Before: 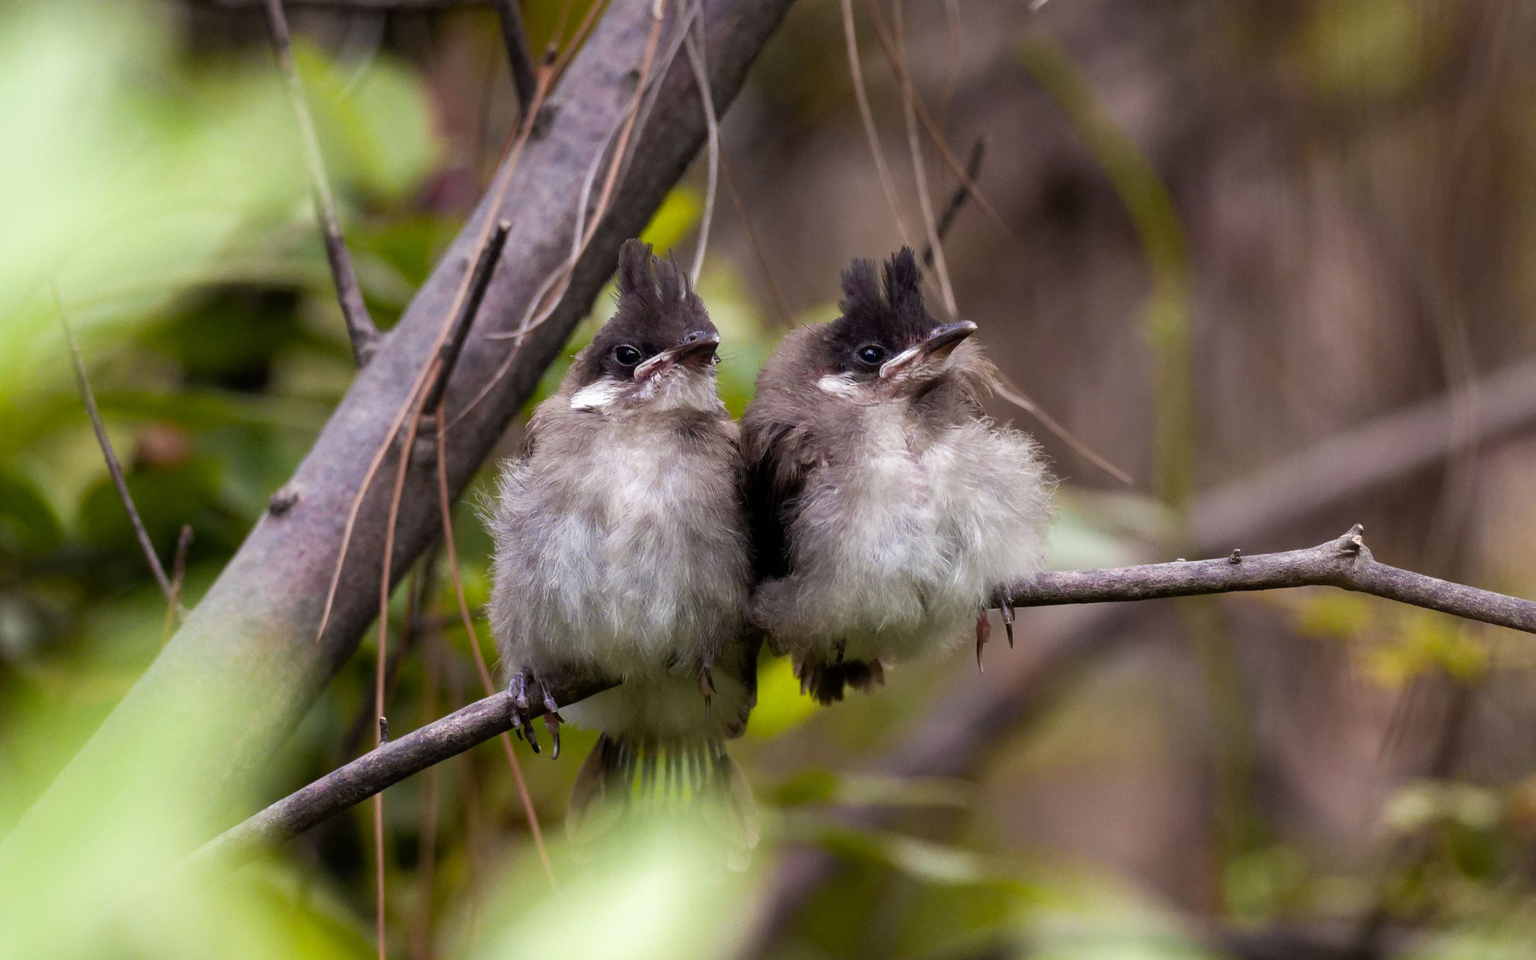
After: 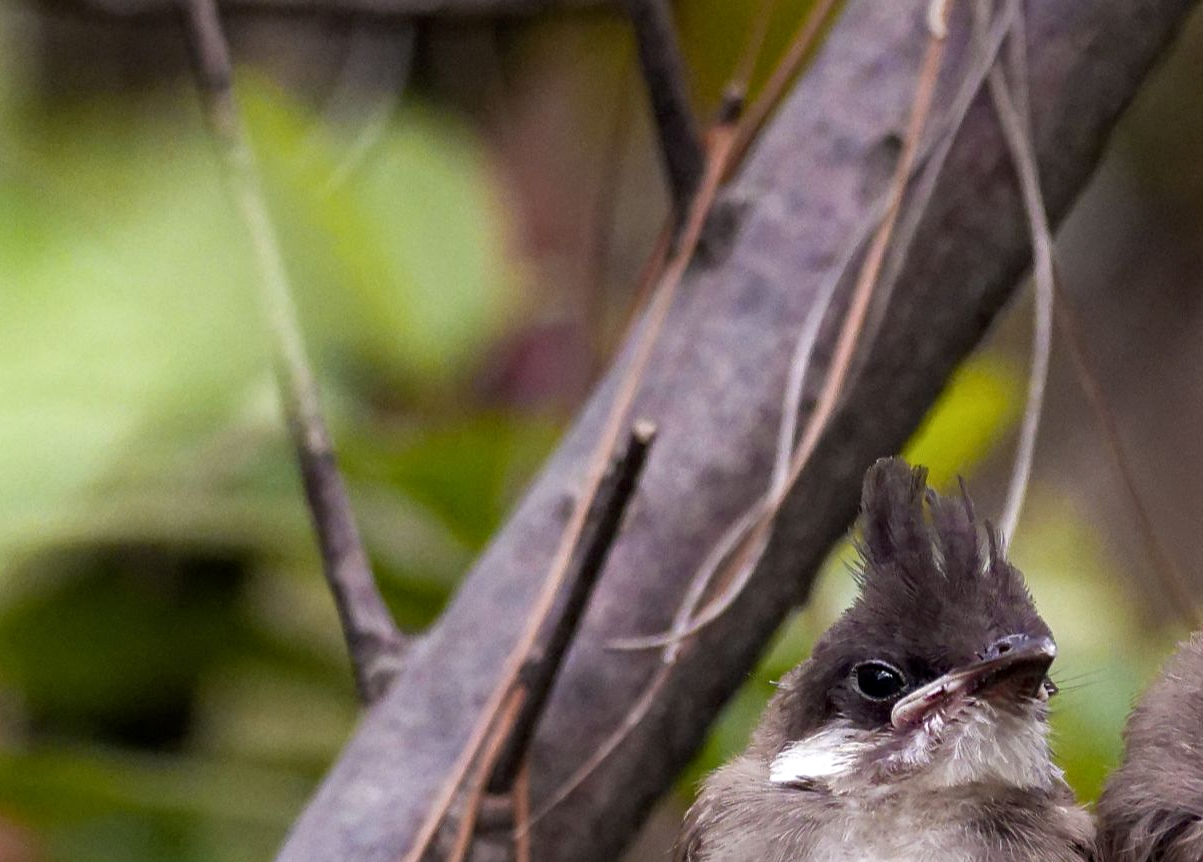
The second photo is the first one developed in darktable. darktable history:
crop and rotate: left 10.981%, top 0.048%, right 48.11%, bottom 53.041%
tone equalizer: on, module defaults
contrast equalizer: octaves 7, y [[0.5, 0.501, 0.532, 0.538, 0.54, 0.541], [0.5 ×6], [0.5 ×6], [0 ×6], [0 ×6]]
